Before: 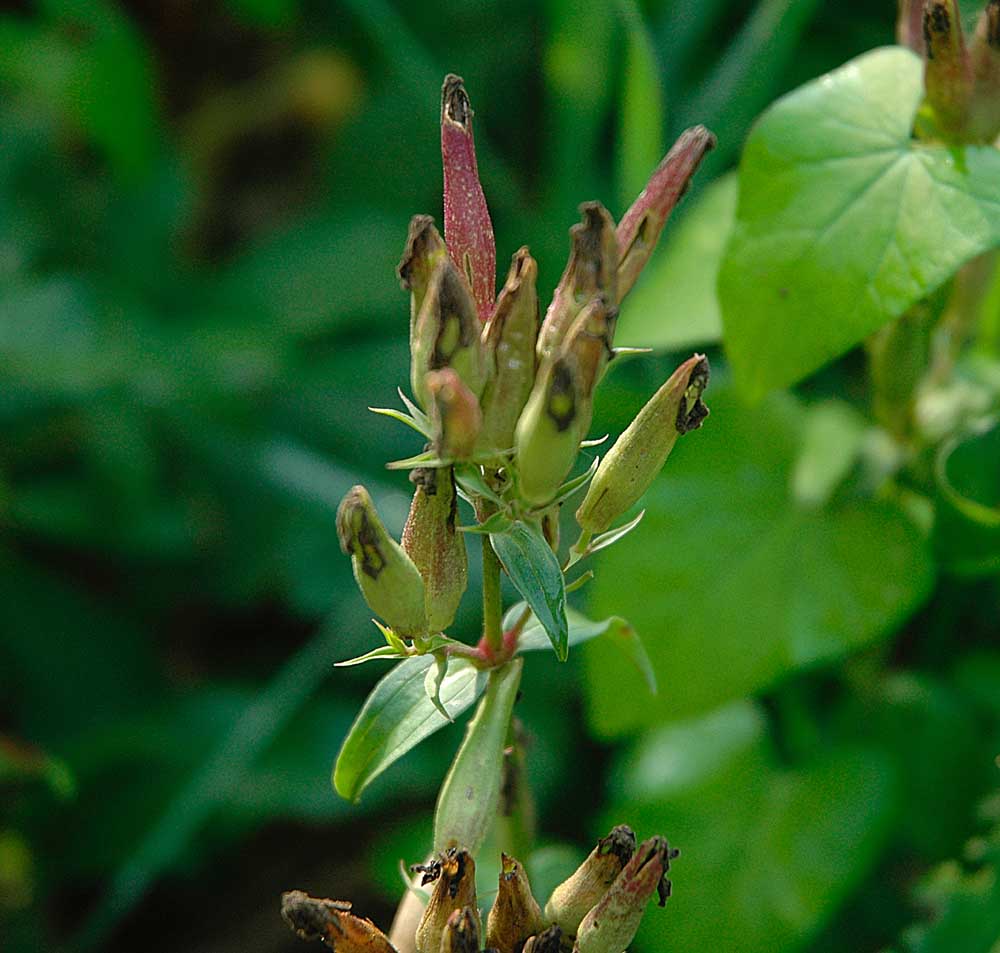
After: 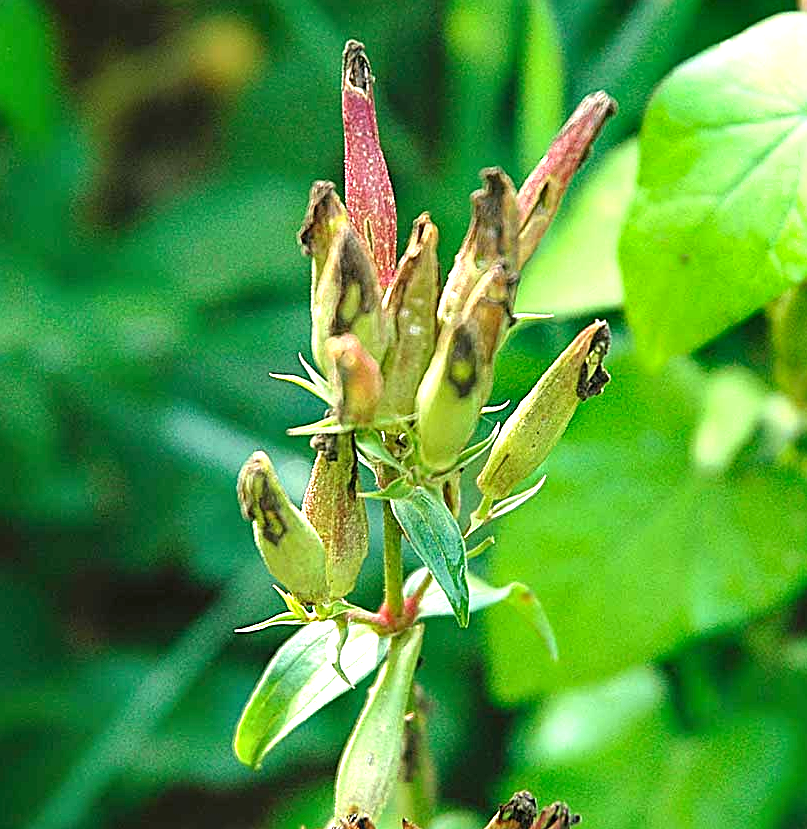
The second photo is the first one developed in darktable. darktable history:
shadows and highlights: shadows 20.99, highlights -35.42, soften with gaussian
base curve: curves: ch0 [(0, 0) (0.989, 0.992)], preserve colors average RGB
crop: left 9.98%, top 3.653%, right 9.288%, bottom 9.358%
sharpen: radius 2.744
exposure: black level correction 0, exposure 1.557 EV, compensate highlight preservation false
contrast brightness saturation: contrast 0.055
